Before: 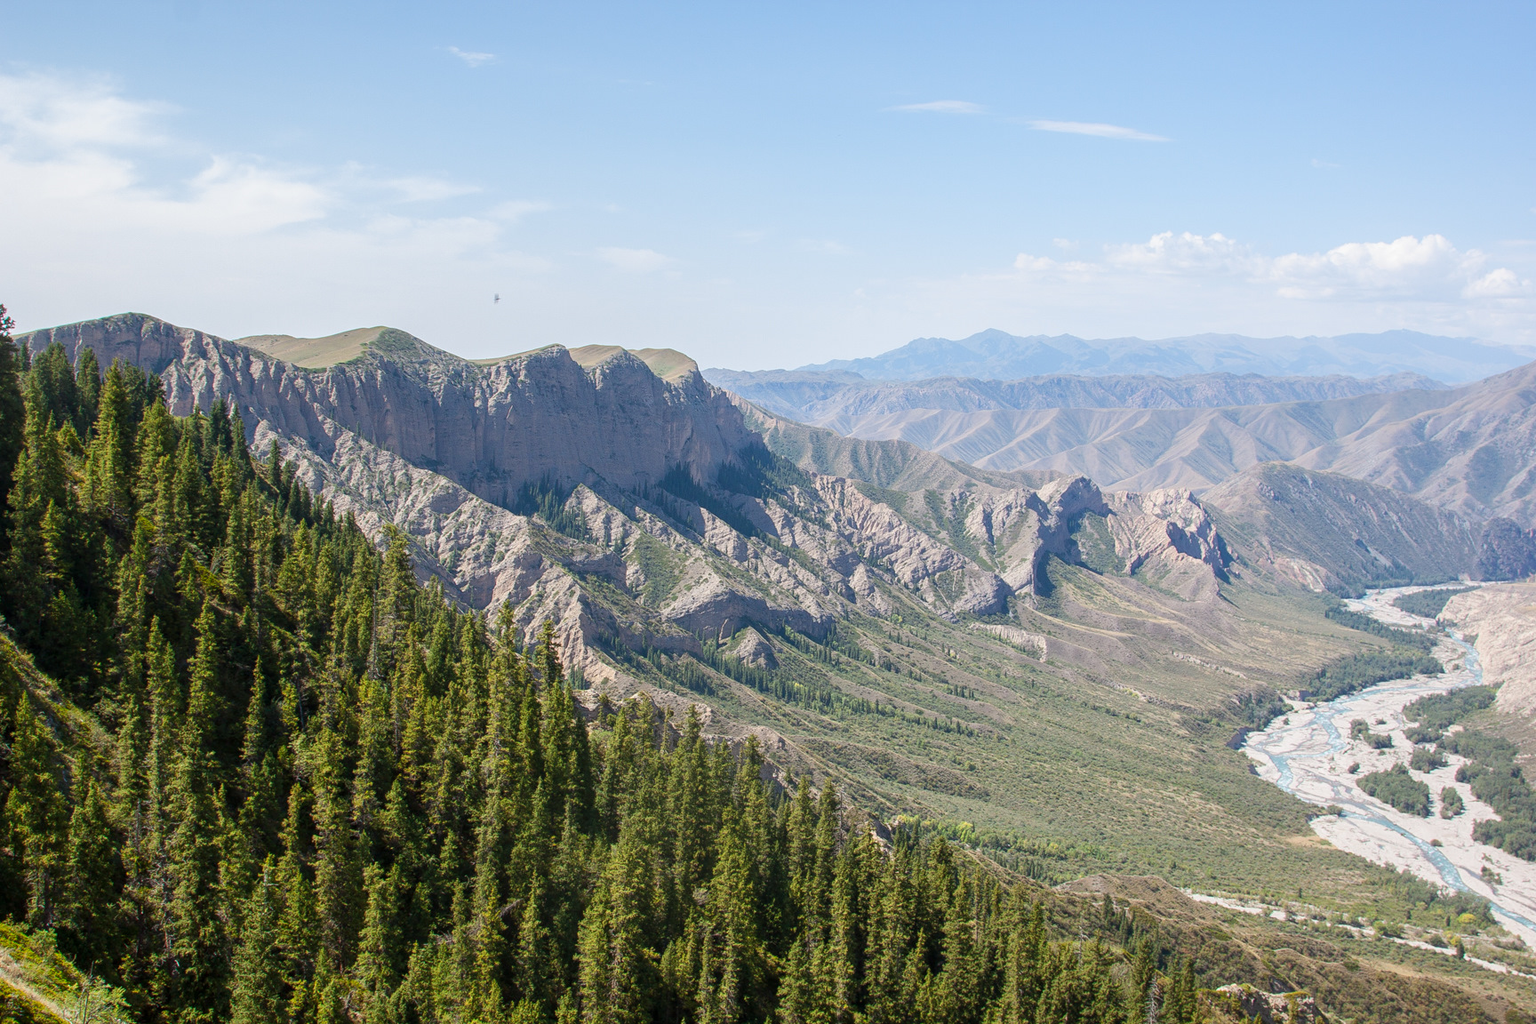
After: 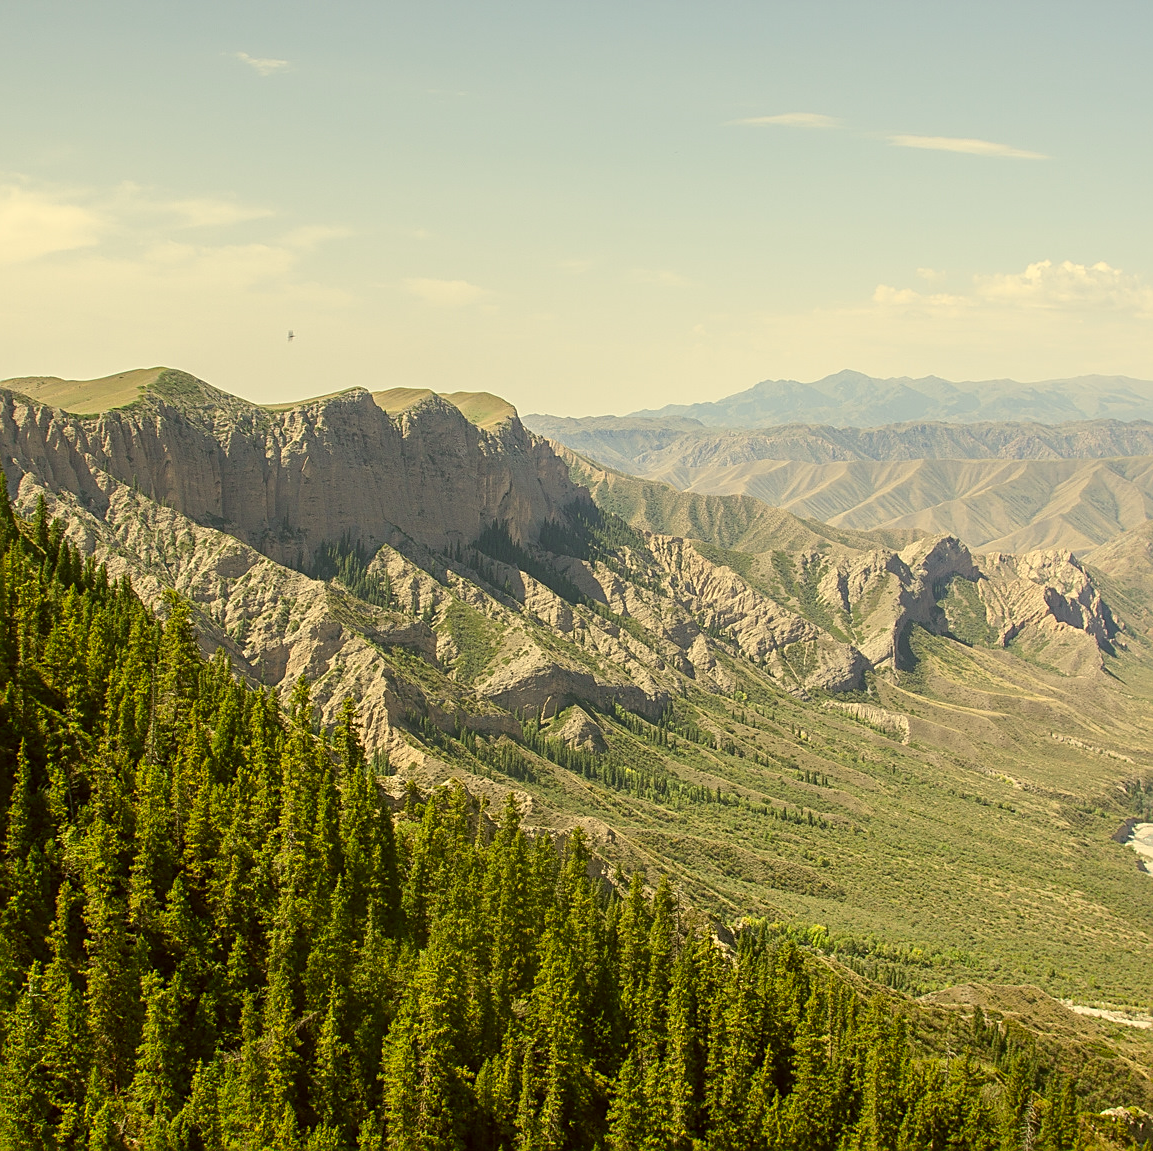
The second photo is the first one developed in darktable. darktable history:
sharpen: on, module defaults
color correction: highlights a* 0.114, highlights b* 29.5, shadows a* -0.156, shadows b* 21.63
crop and rotate: left 15.547%, right 17.685%
